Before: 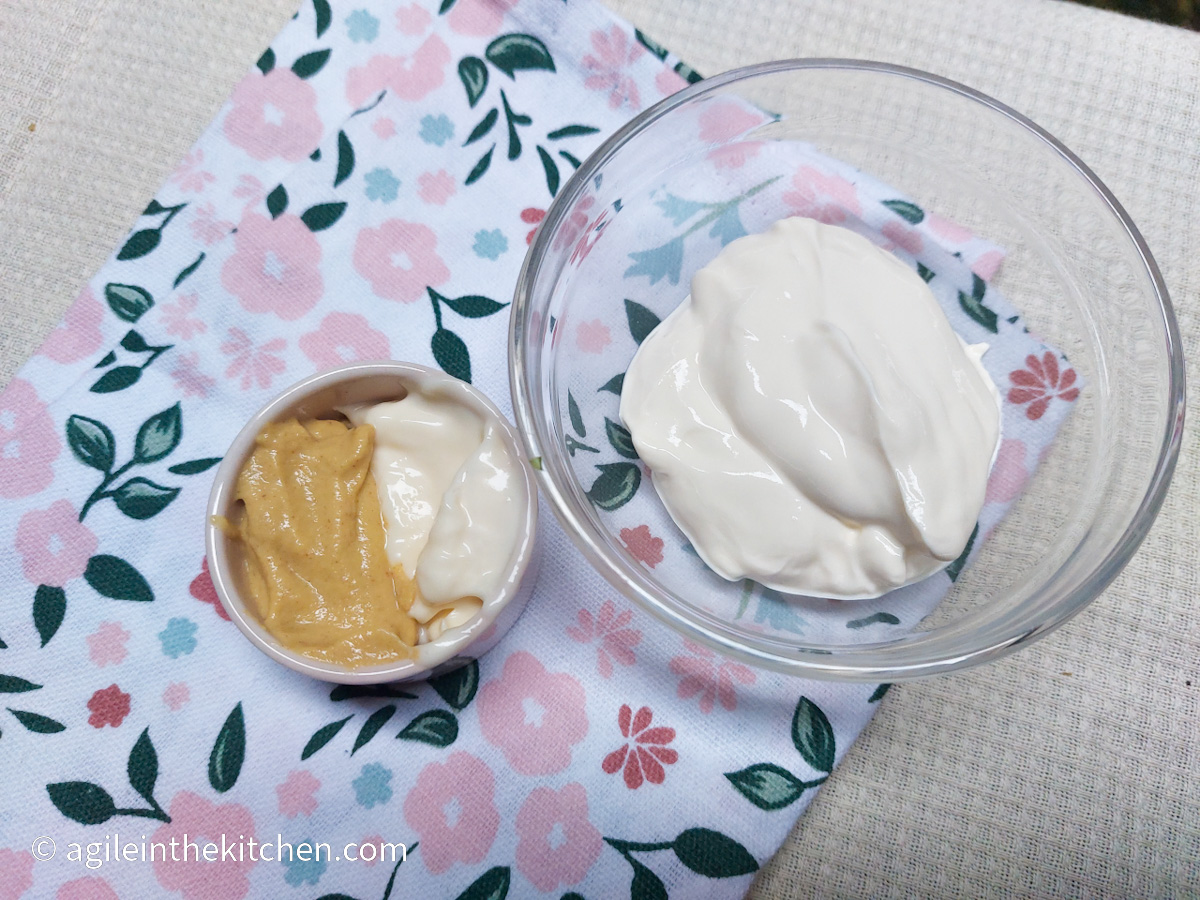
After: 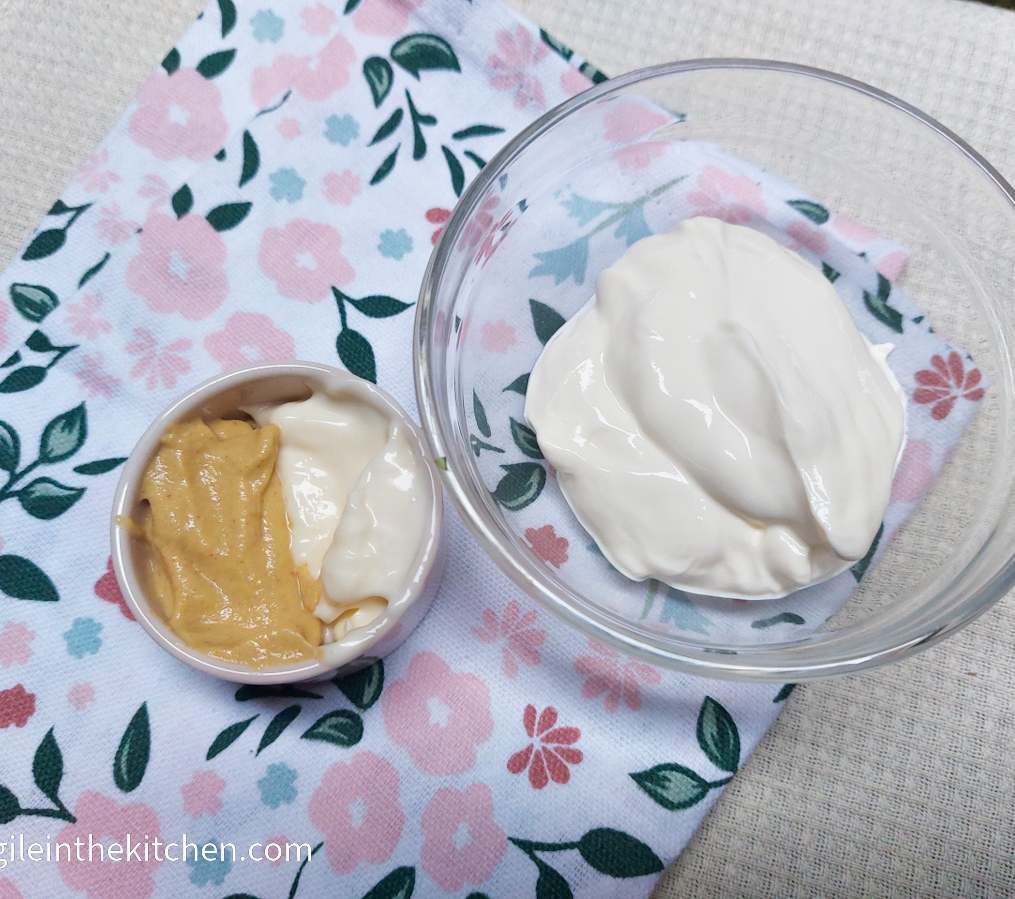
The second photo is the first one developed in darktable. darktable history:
crop: left 7.964%, right 7.438%
